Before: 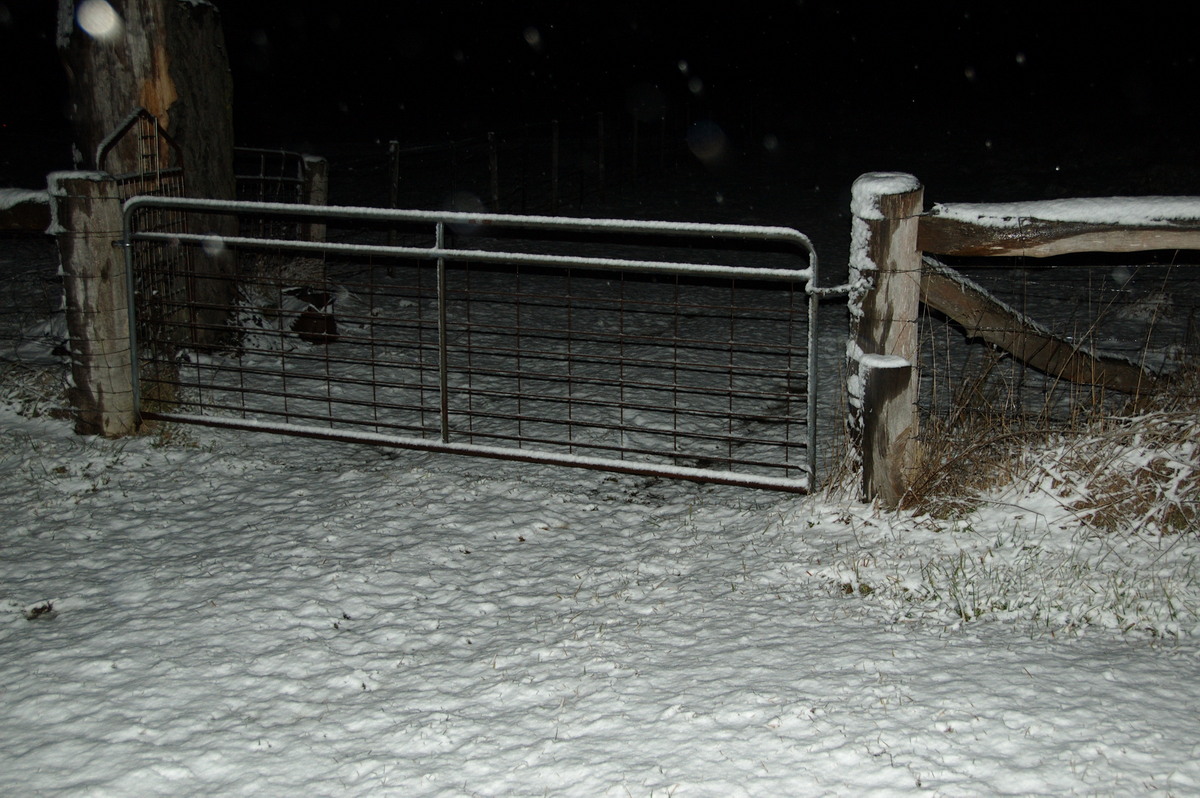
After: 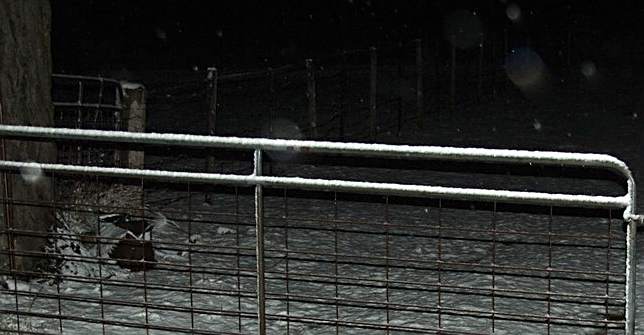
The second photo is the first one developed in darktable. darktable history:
sharpen: on, module defaults
exposure: black level correction 0, exposure 1.106 EV, compensate highlight preservation false
contrast brightness saturation: saturation -0.06
crop: left 15.18%, top 9.156%, right 31.118%, bottom 48.743%
